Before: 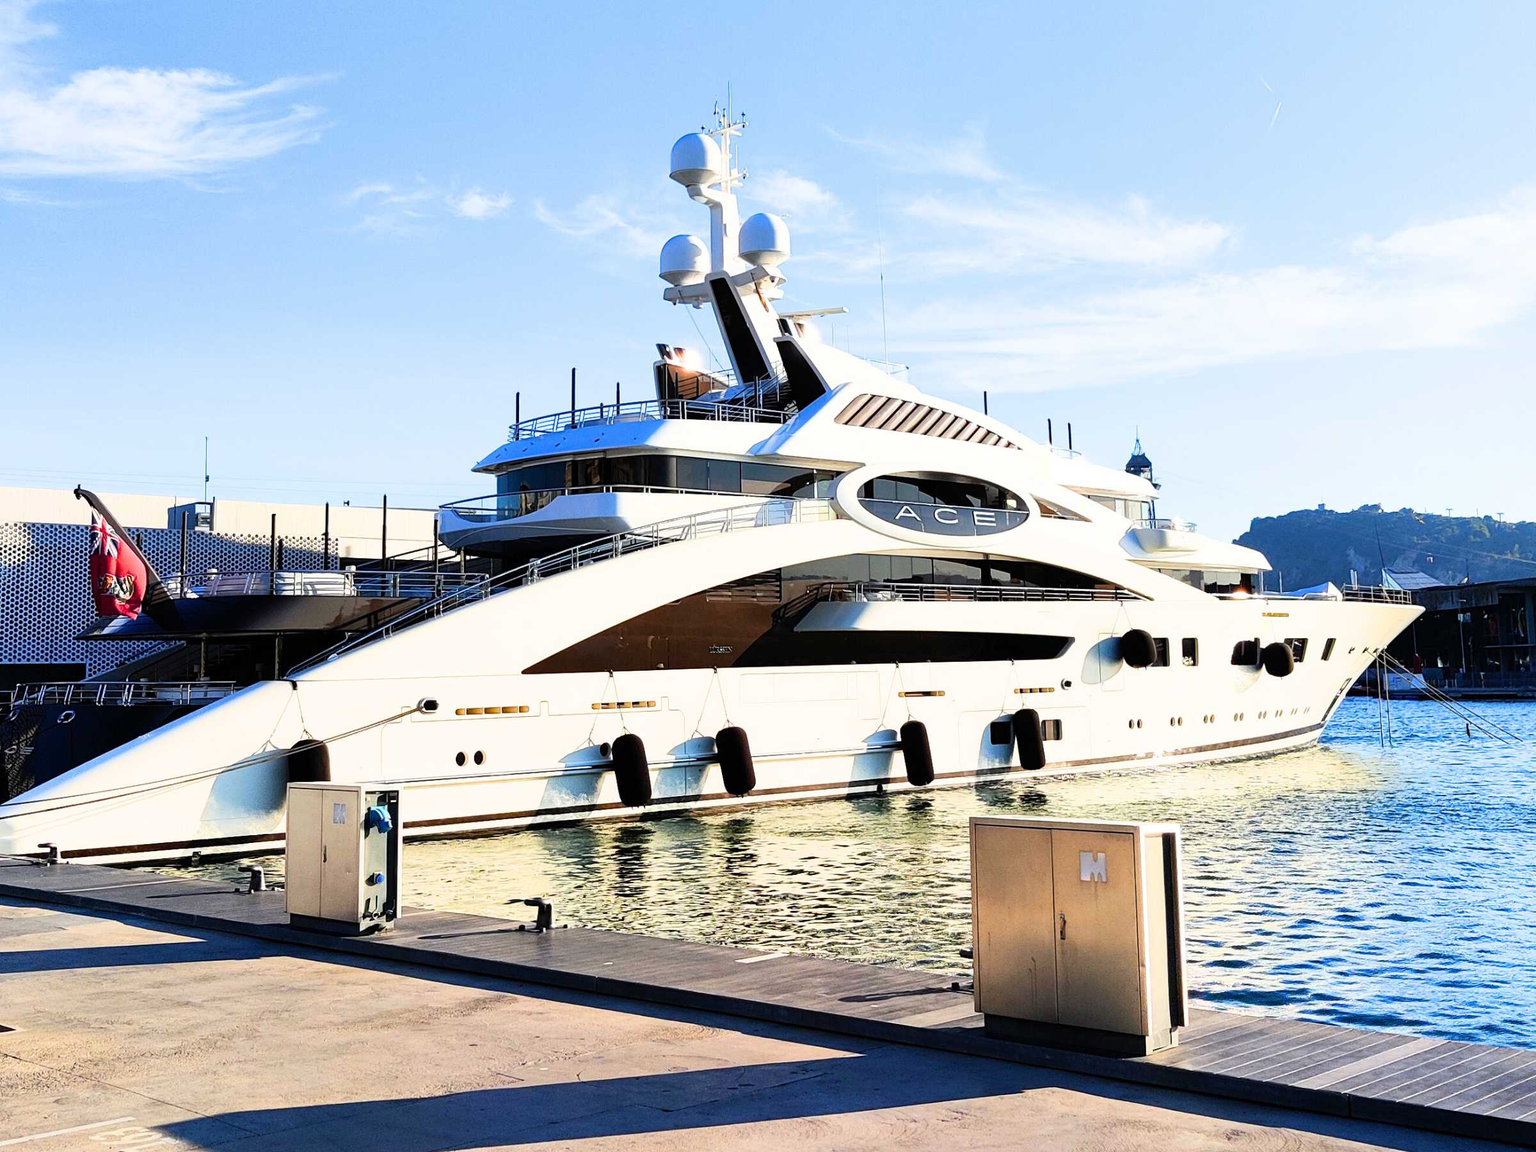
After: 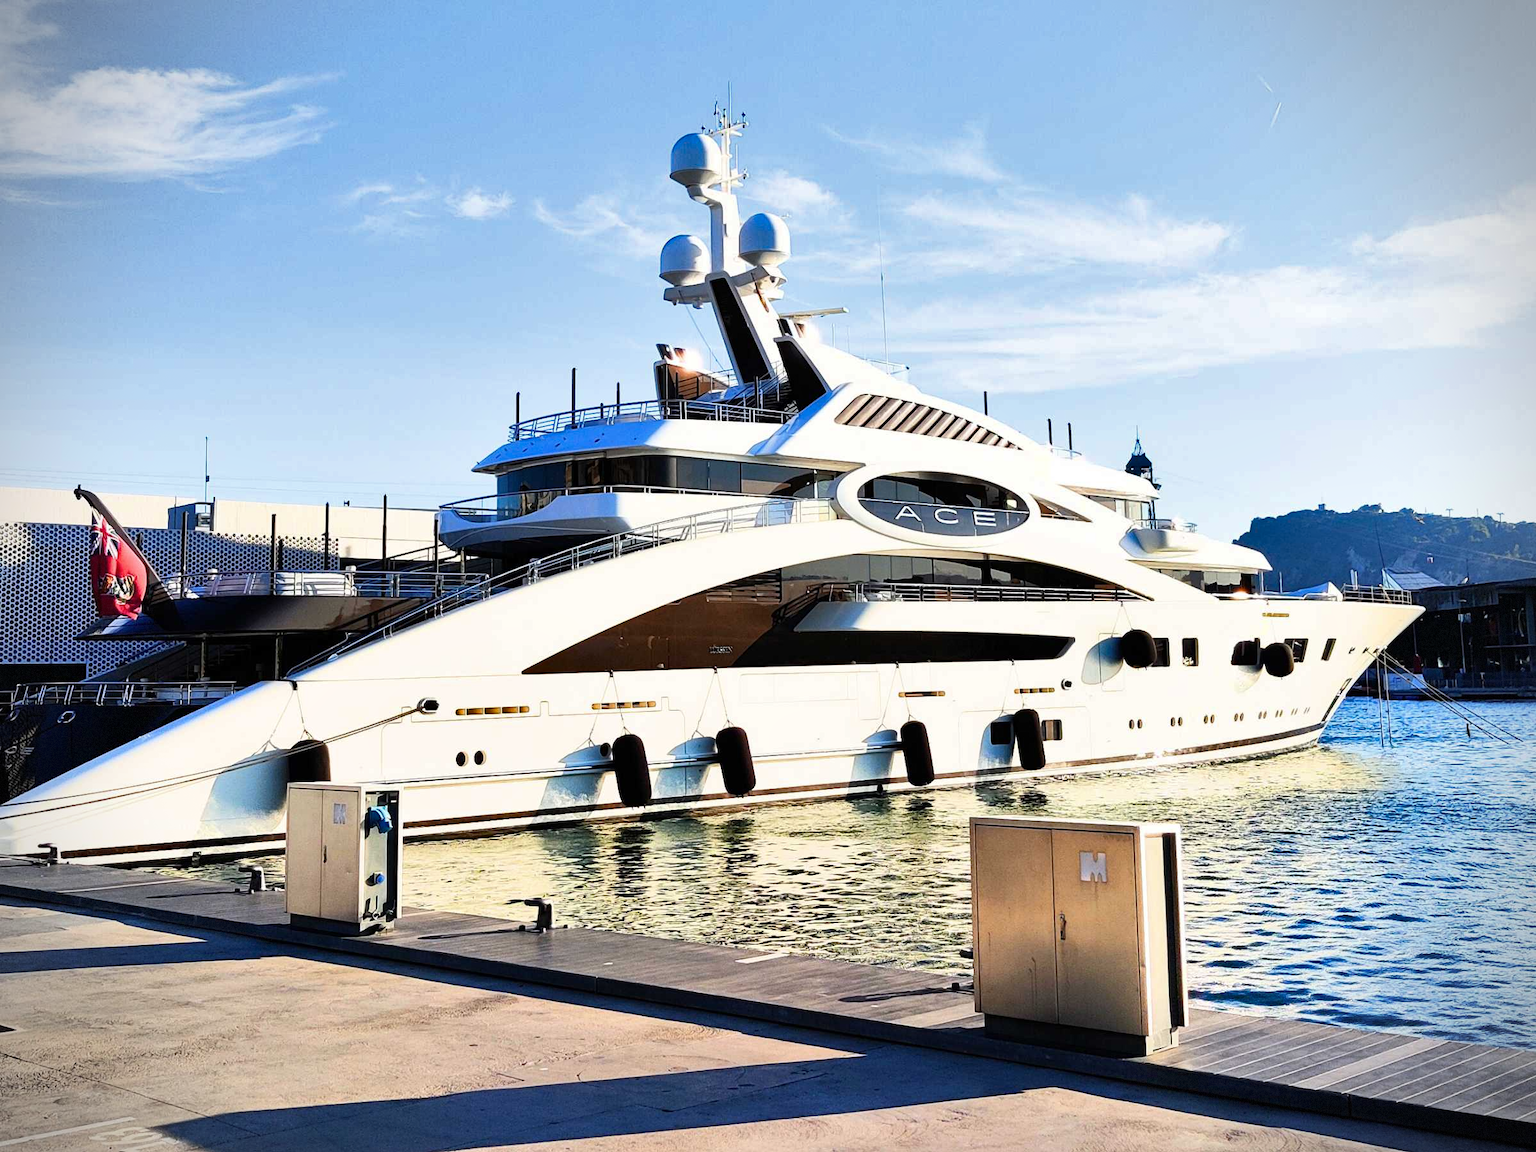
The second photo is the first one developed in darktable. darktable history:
vignetting: dithering 8-bit output, unbound false
shadows and highlights: shadows 23.08, highlights -48.97, soften with gaussian
